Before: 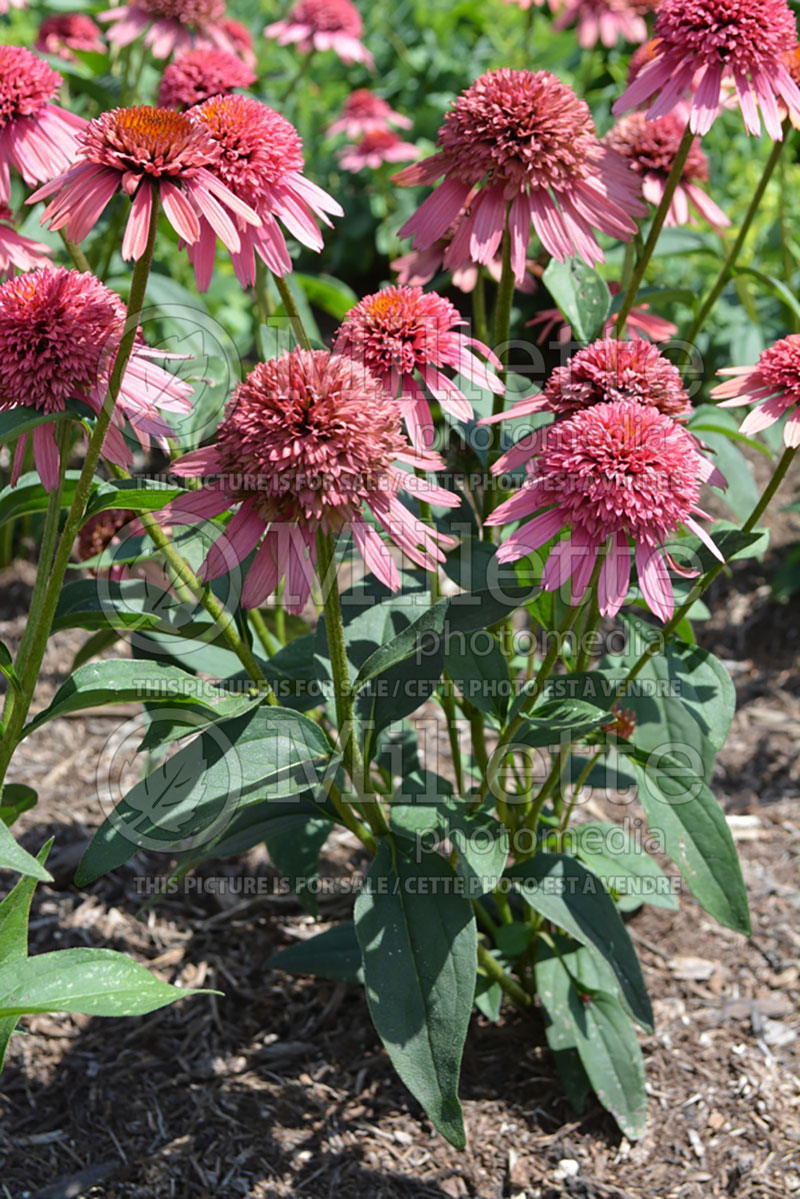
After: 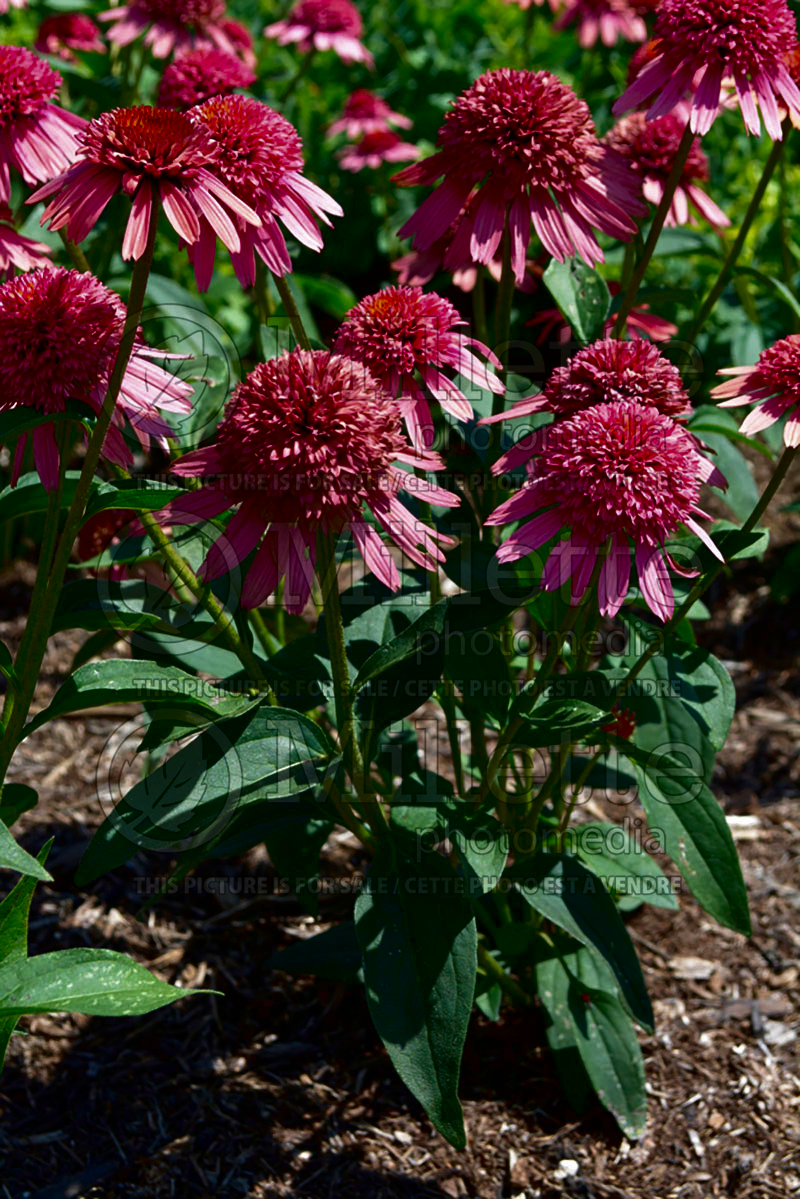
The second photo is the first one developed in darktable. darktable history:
contrast brightness saturation: contrast 0.087, brightness -0.587, saturation 0.166
velvia: on, module defaults
